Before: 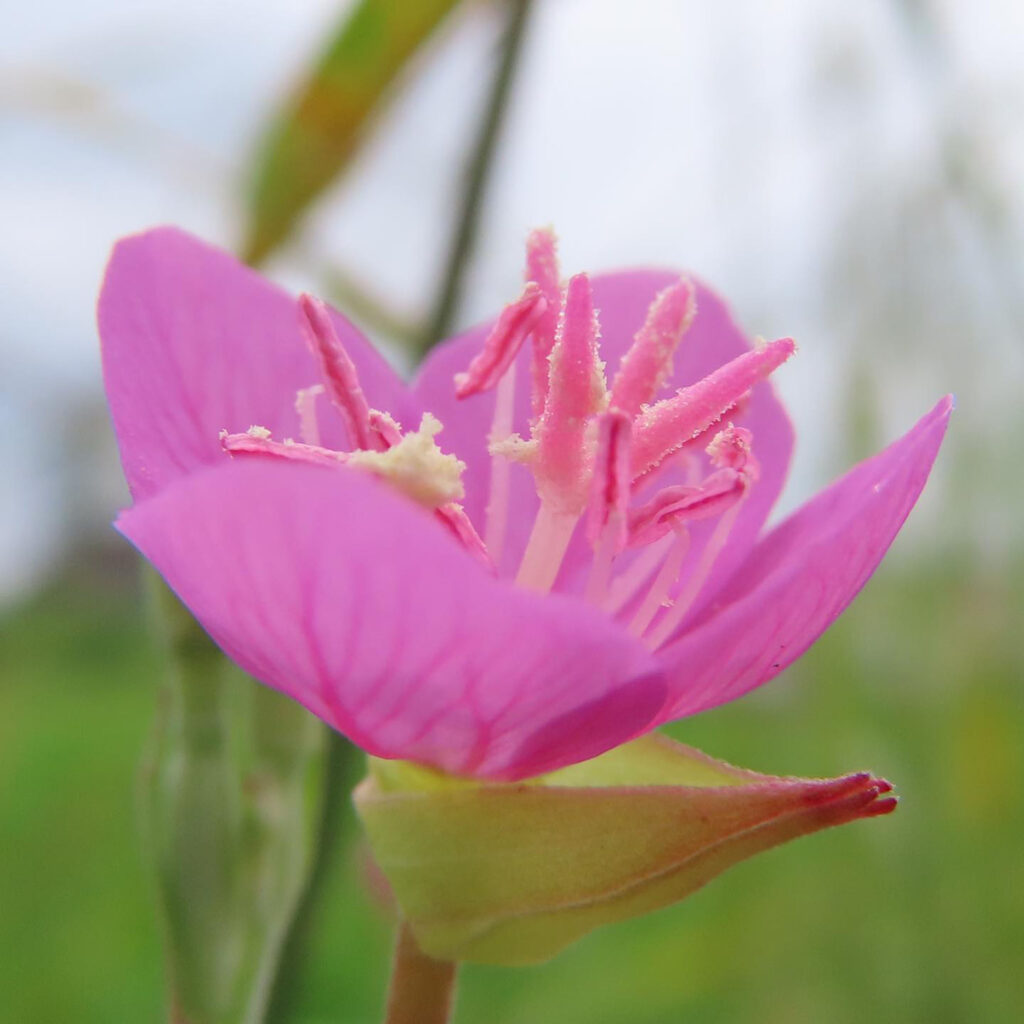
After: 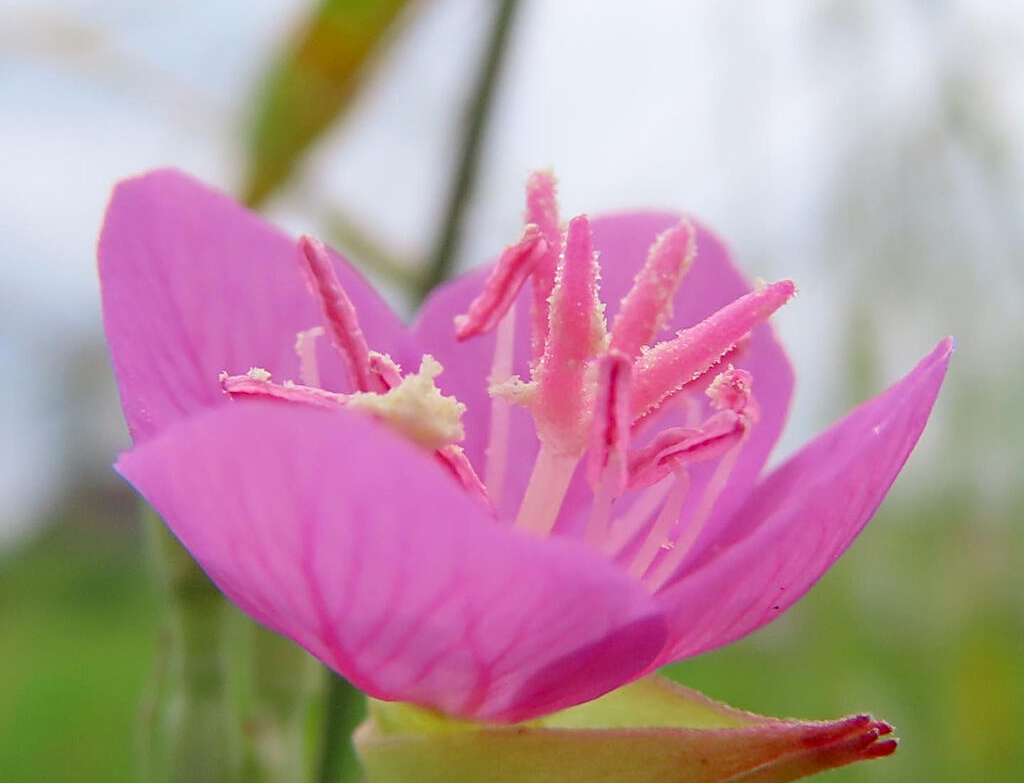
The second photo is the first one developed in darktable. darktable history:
crop: top 5.704%, bottom 17.821%
sharpen: on, module defaults
exposure: black level correction 0.009, exposure 0.015 EV, compensate highlight preservation false
